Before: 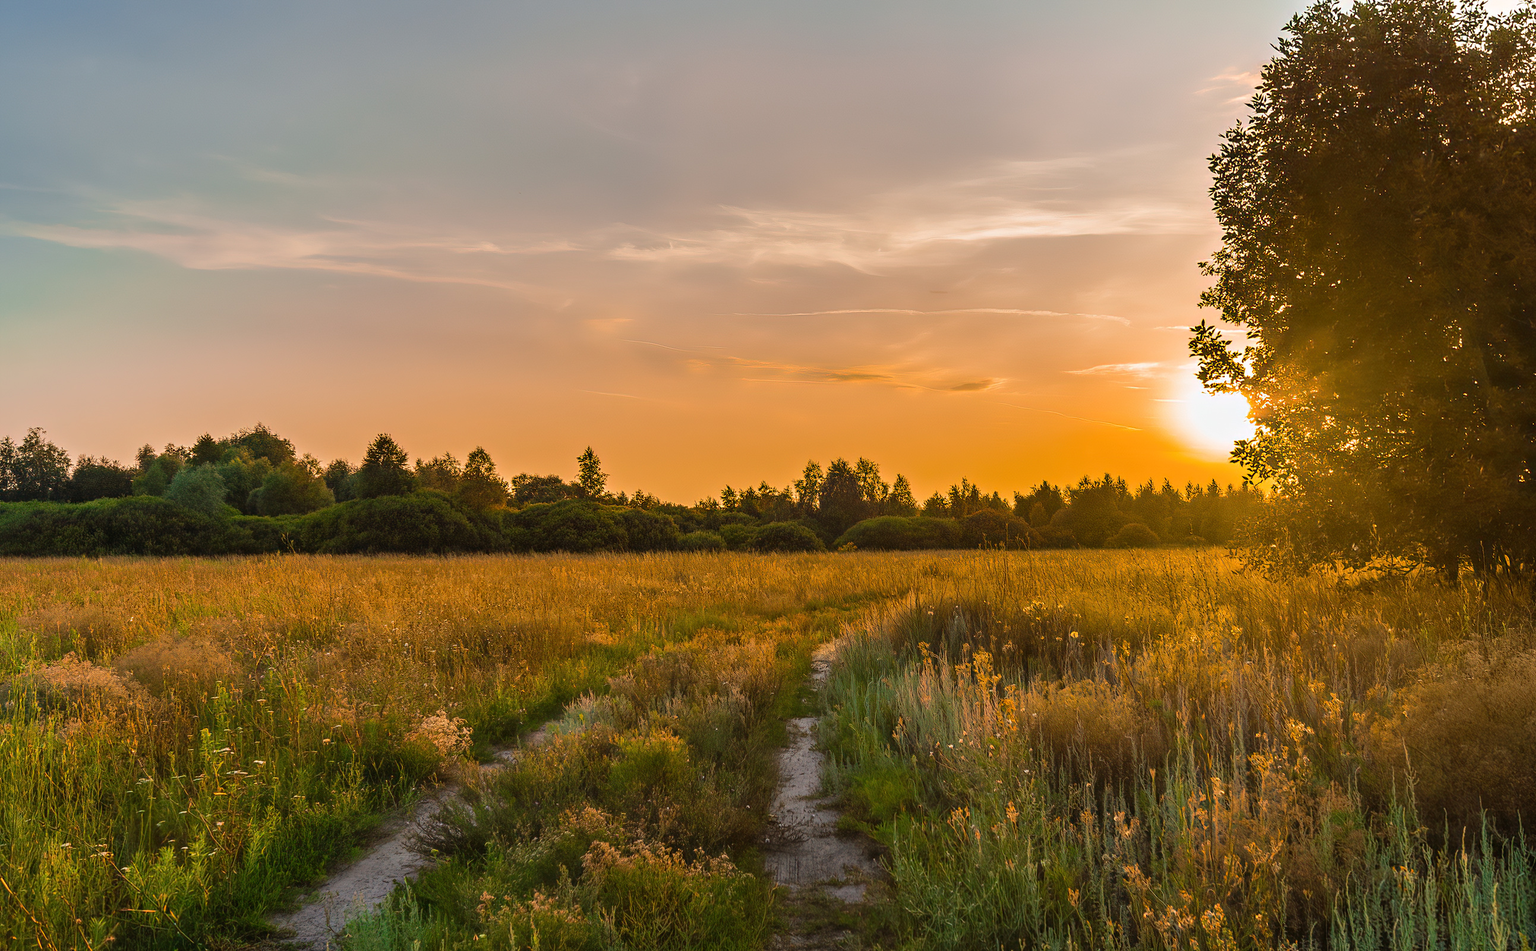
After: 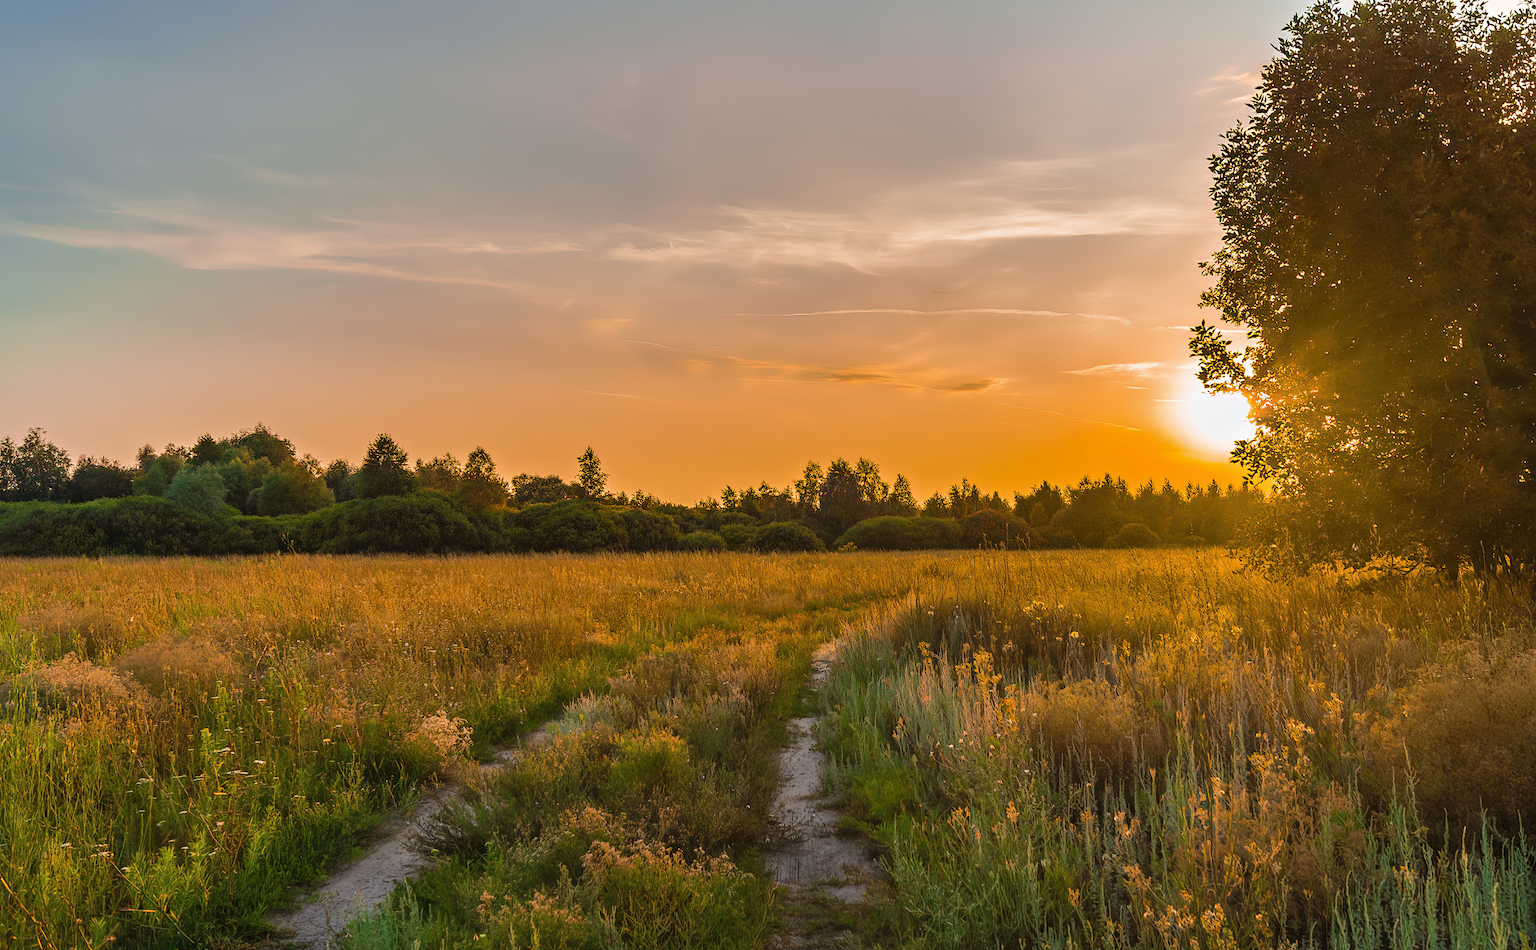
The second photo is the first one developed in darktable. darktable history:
shadows and highlights: shadows 25.57, highlights -25.54
